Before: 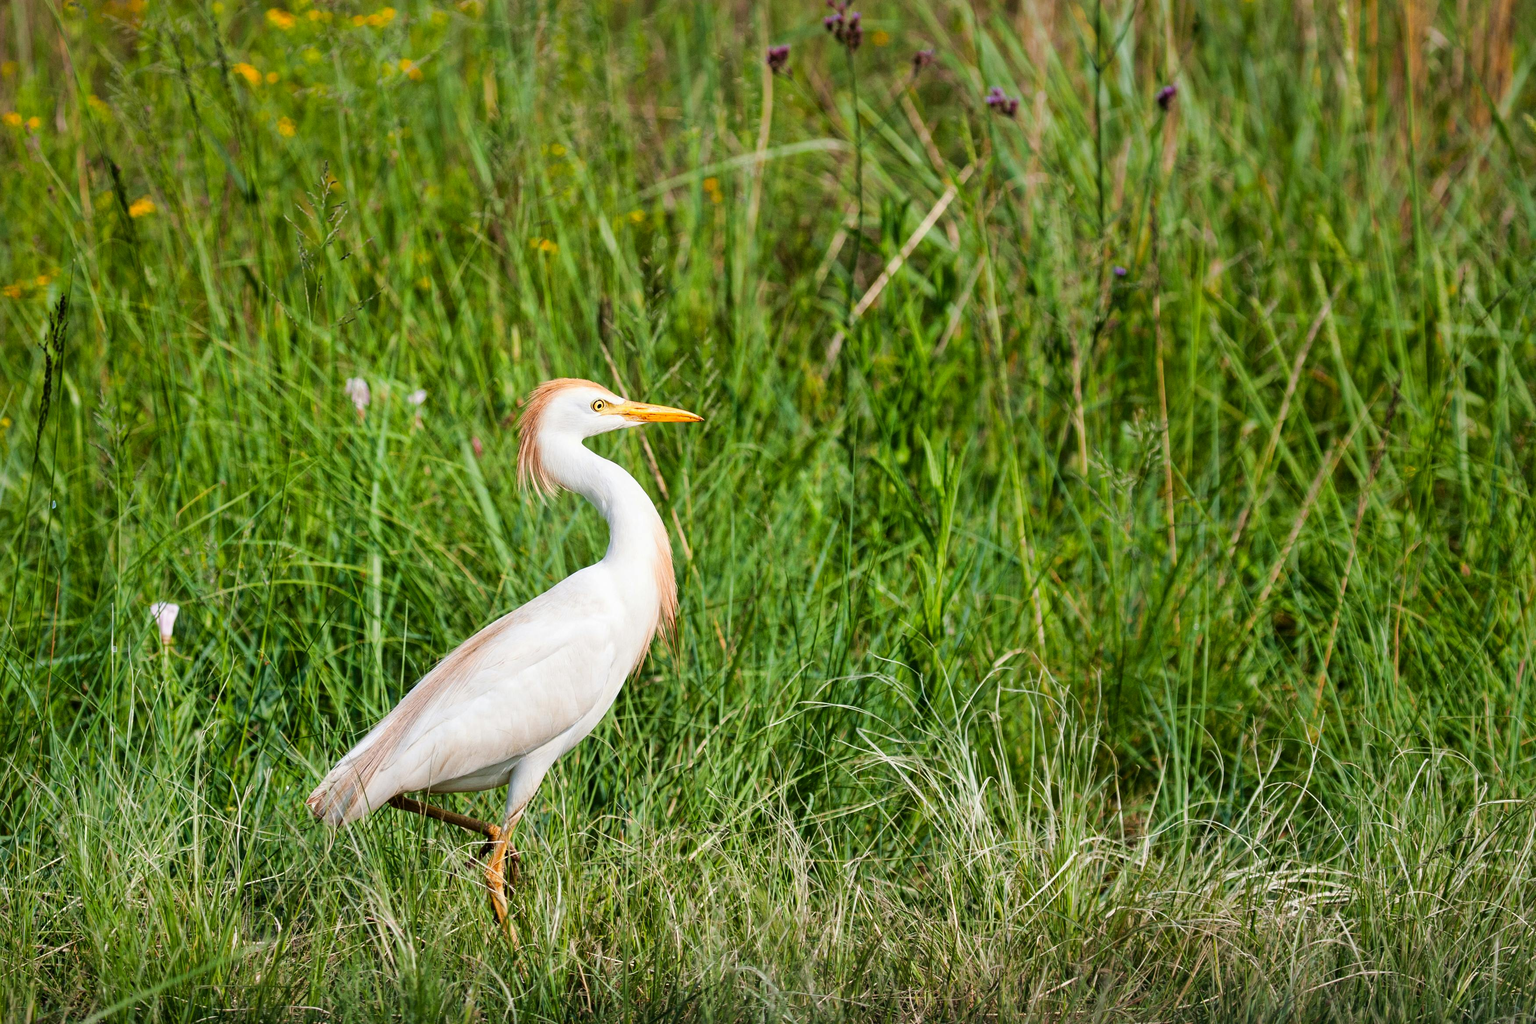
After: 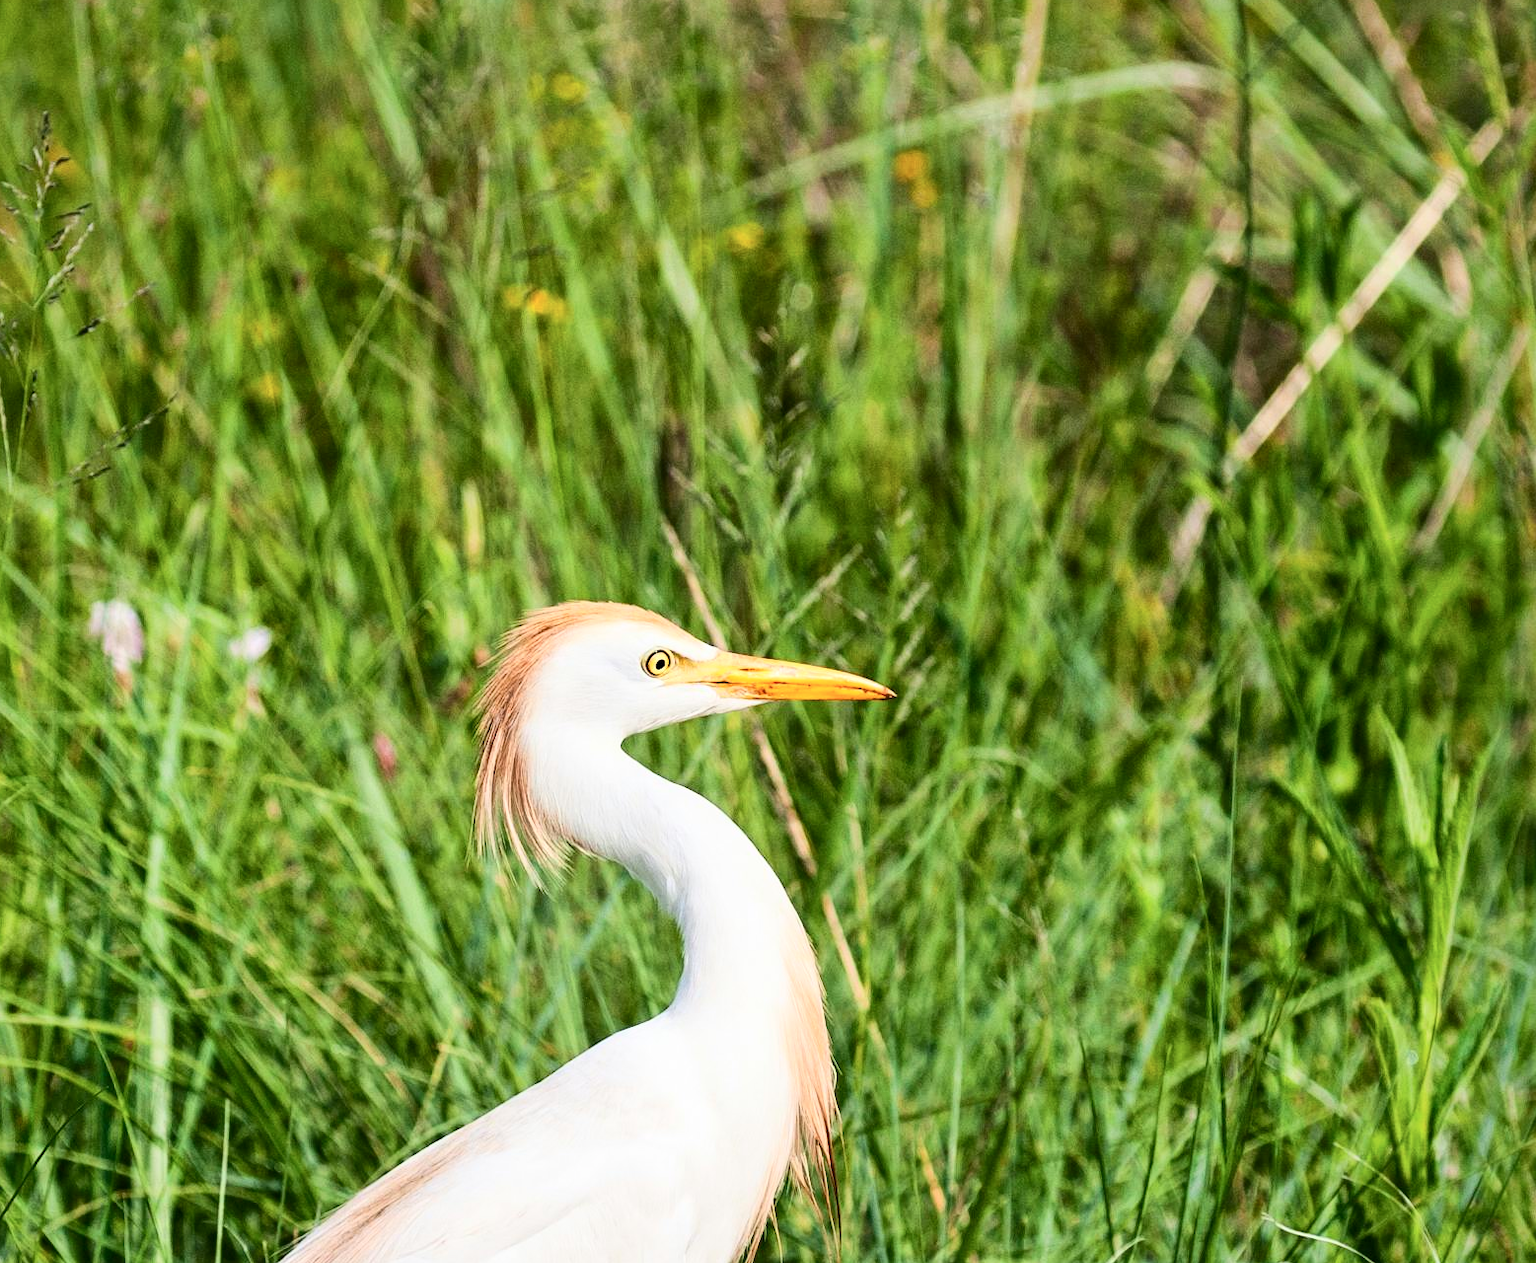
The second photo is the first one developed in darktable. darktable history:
contrast brightness saturation: contrast 0.238, brightness 0.09
crop: left 19.929%, top 10.833%, right 35.612%, bottom 34.313%
